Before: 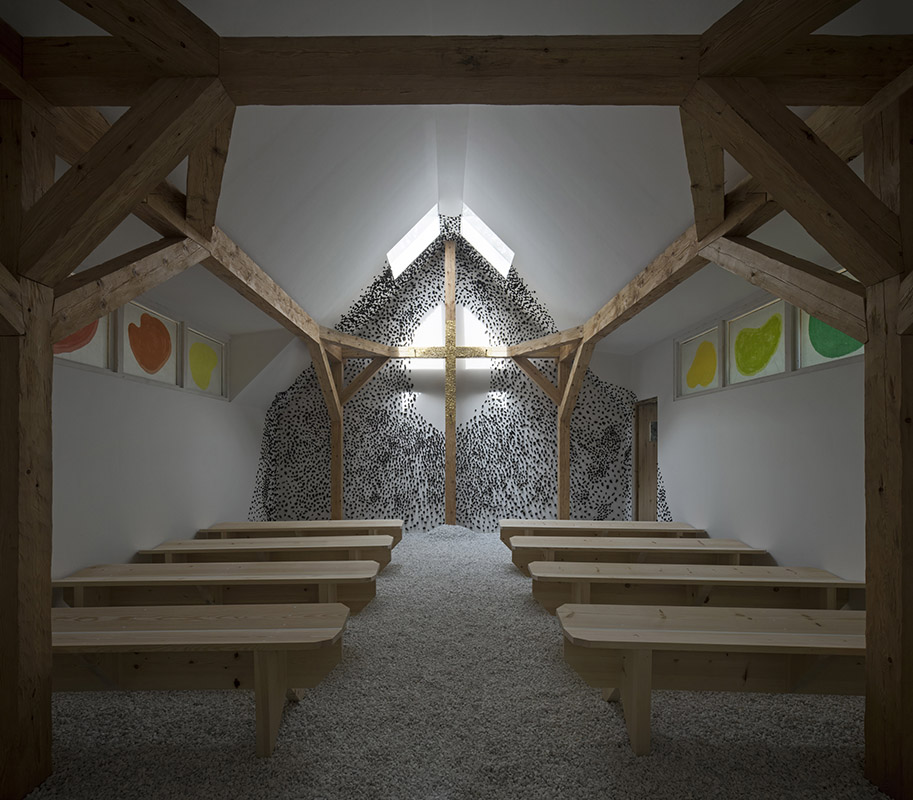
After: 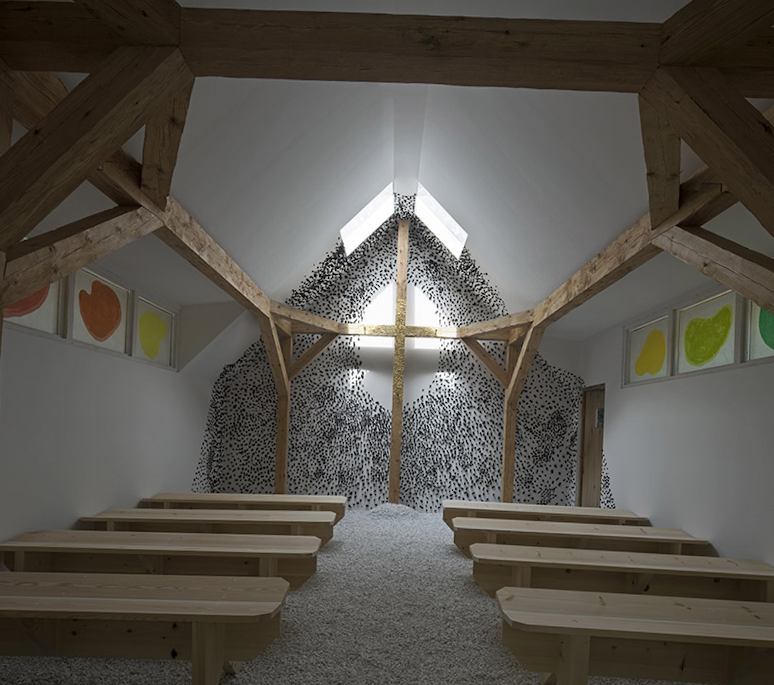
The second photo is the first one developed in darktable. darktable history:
rotate and perspective: rotation 2.17°, automatic cropping off
crop and rotate: left 7.196%, top 4.574%, right 10.605%, bottom 13.178%
exposure: compensate highlight preservation false
